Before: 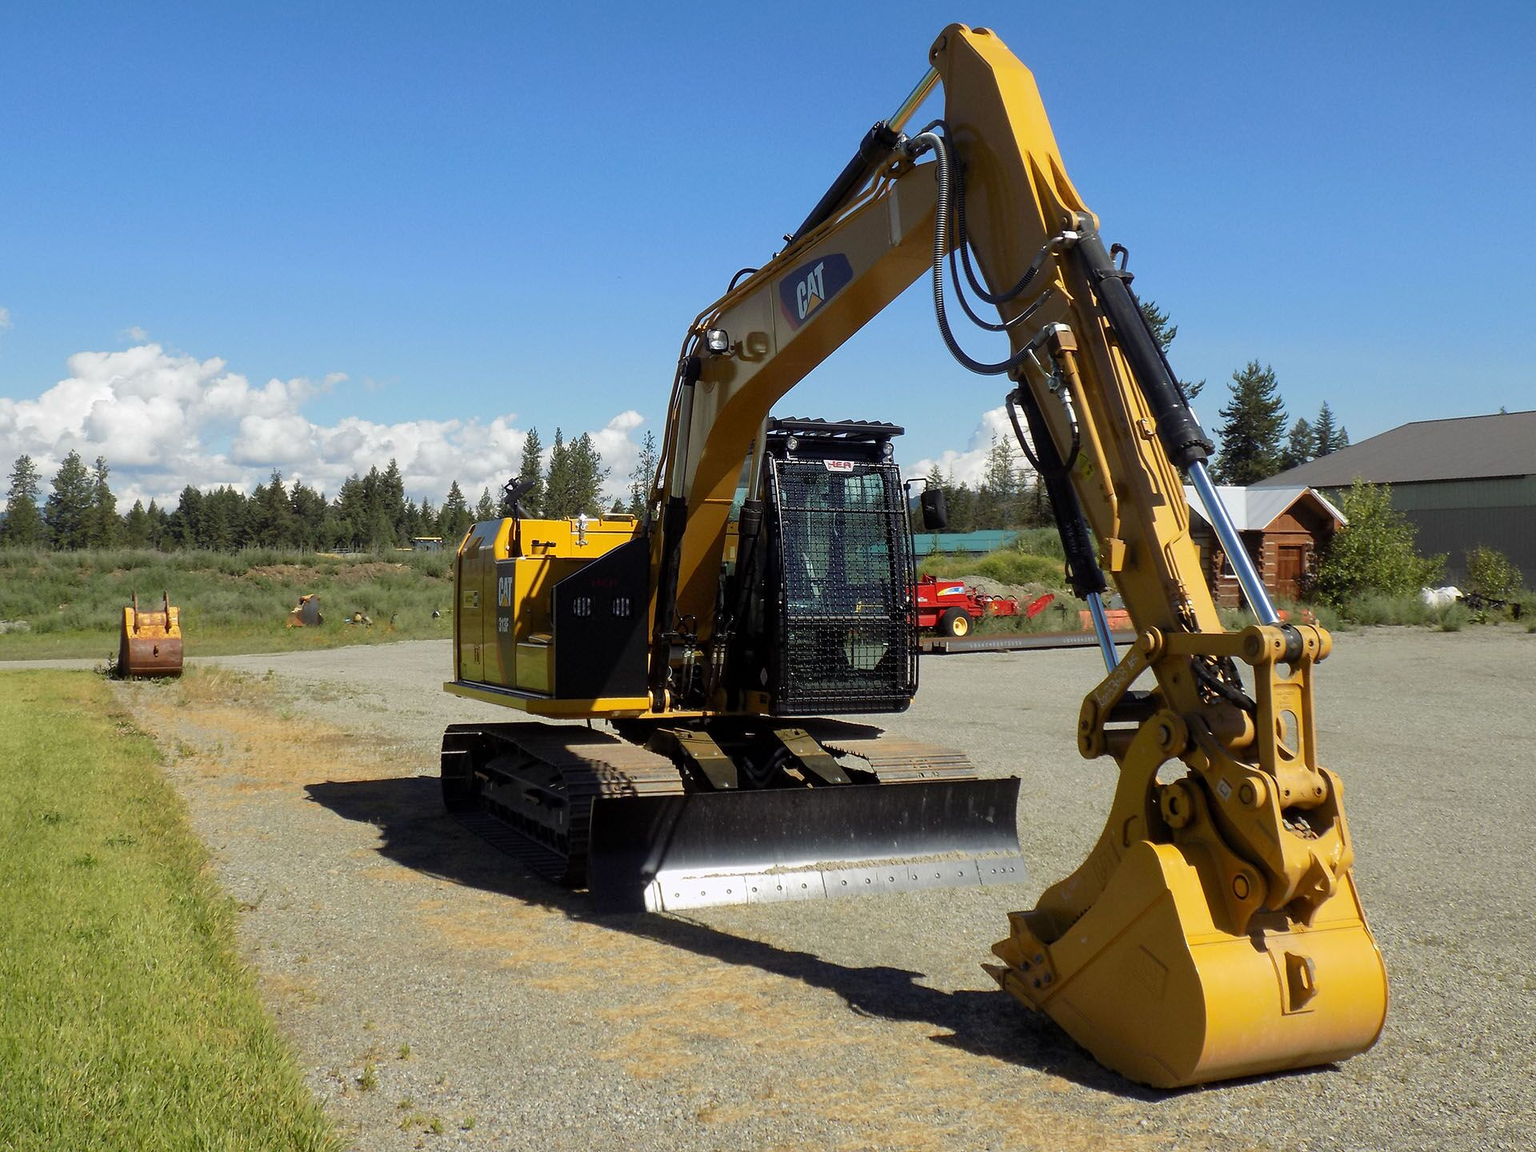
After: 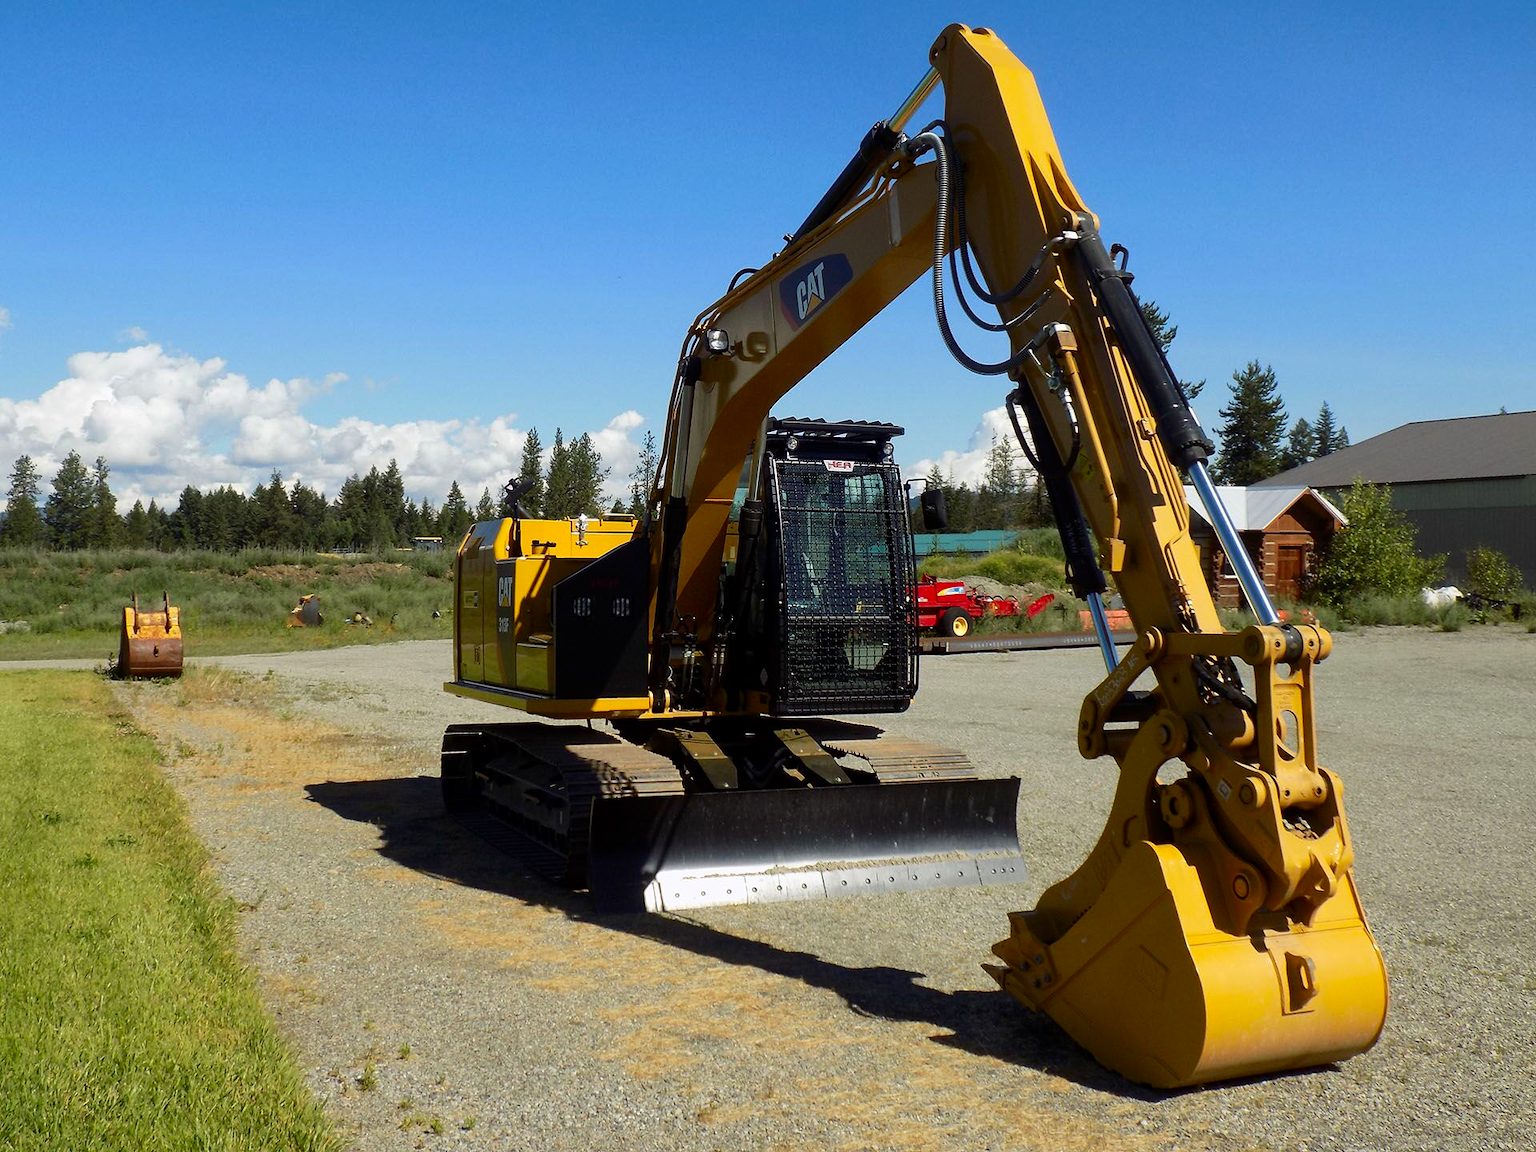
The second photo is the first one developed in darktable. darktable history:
contrast brightness saturation: contrast 0.131, brightness -0.053, saturation 0.151
